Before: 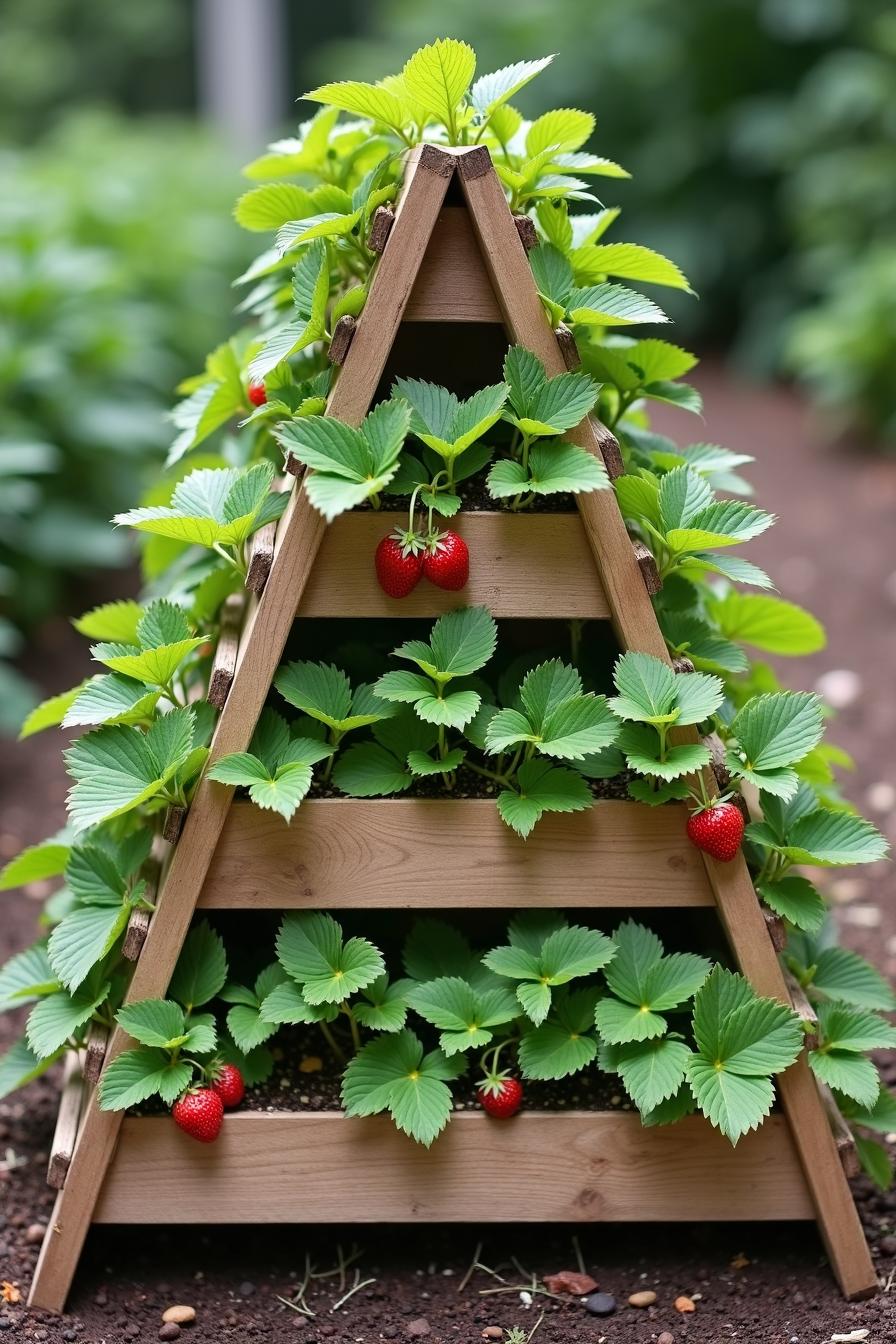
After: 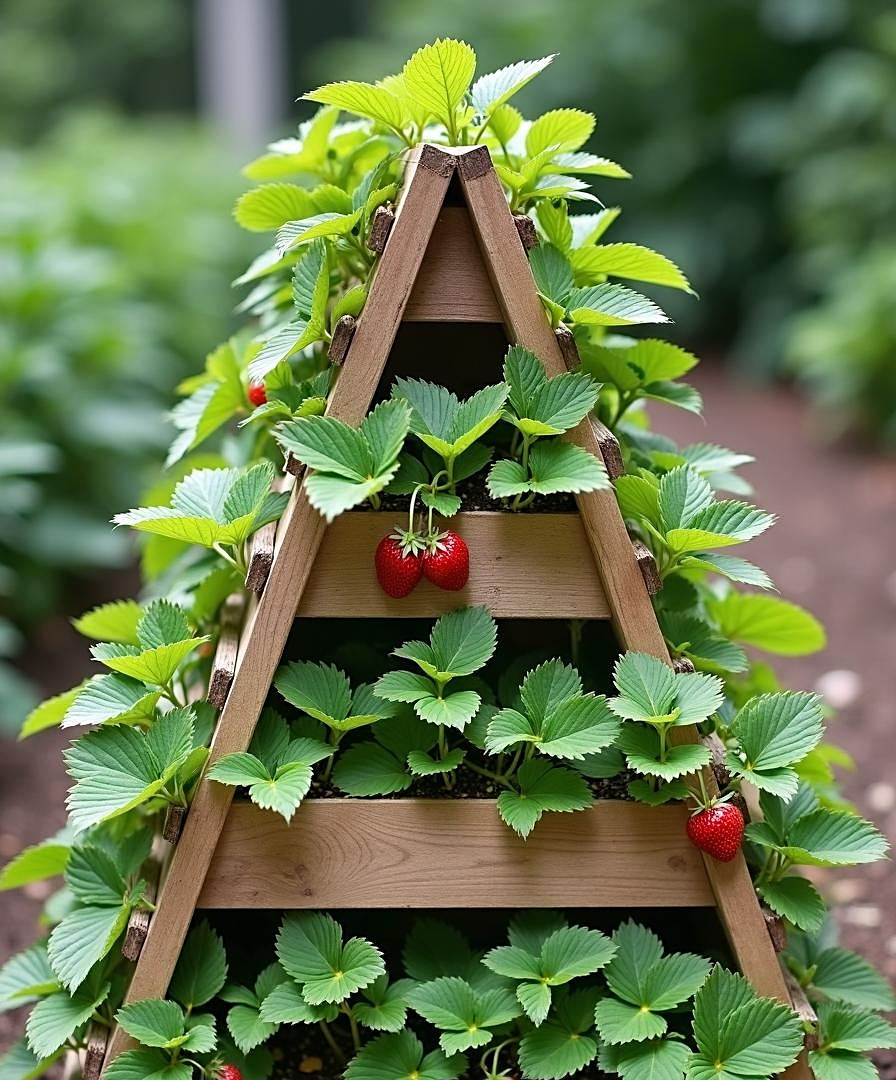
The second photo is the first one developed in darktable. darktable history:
crop: bottom 19.627%
sharpen: on, module defaults
